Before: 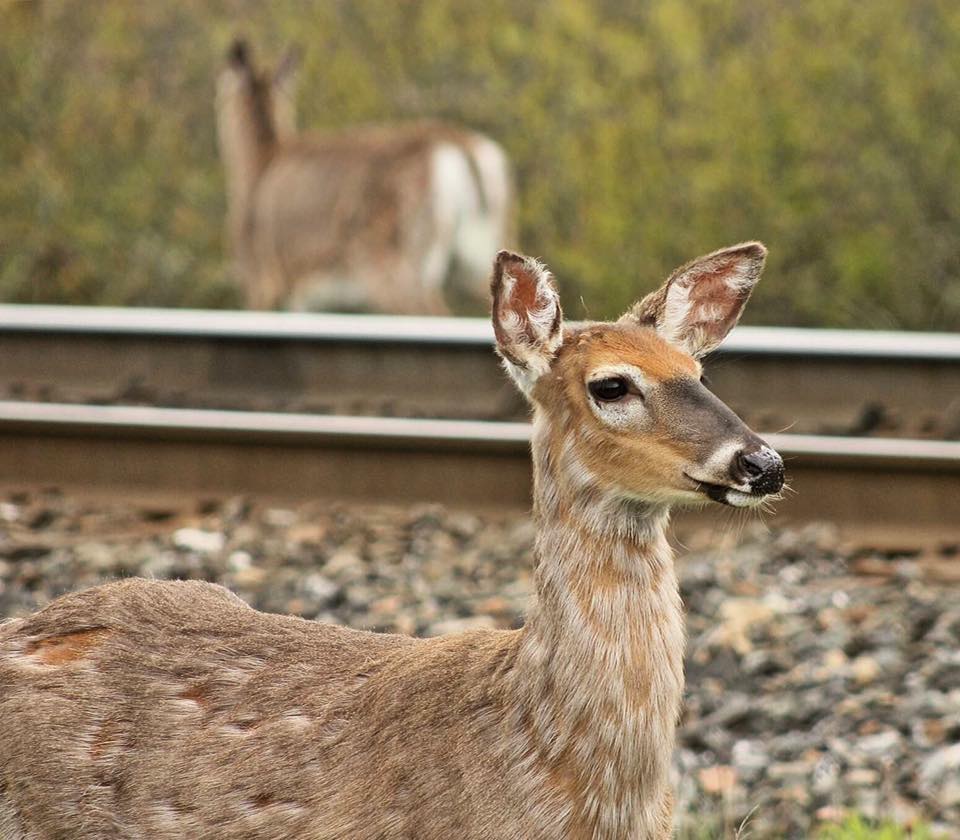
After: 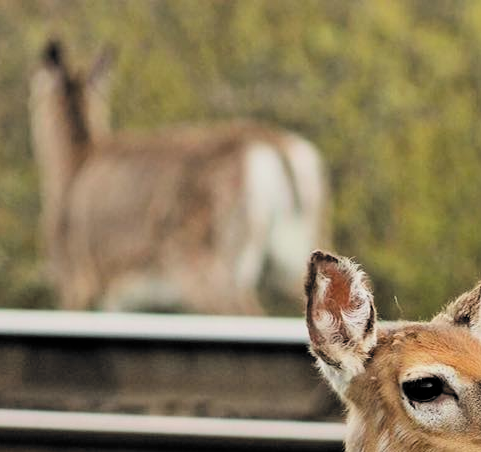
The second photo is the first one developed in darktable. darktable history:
crop: left 19.467%, right 30.422%, bottom 46.082%
filmic rgb: black relative exposure -5.04 EV, white relative exposure 3.51 EV, threshold 5.97 EV, hardness 3.17, contrast 1.2, highlights saturation mix -49.08%, color science v6 (2022), enable highlight reconstruction true
